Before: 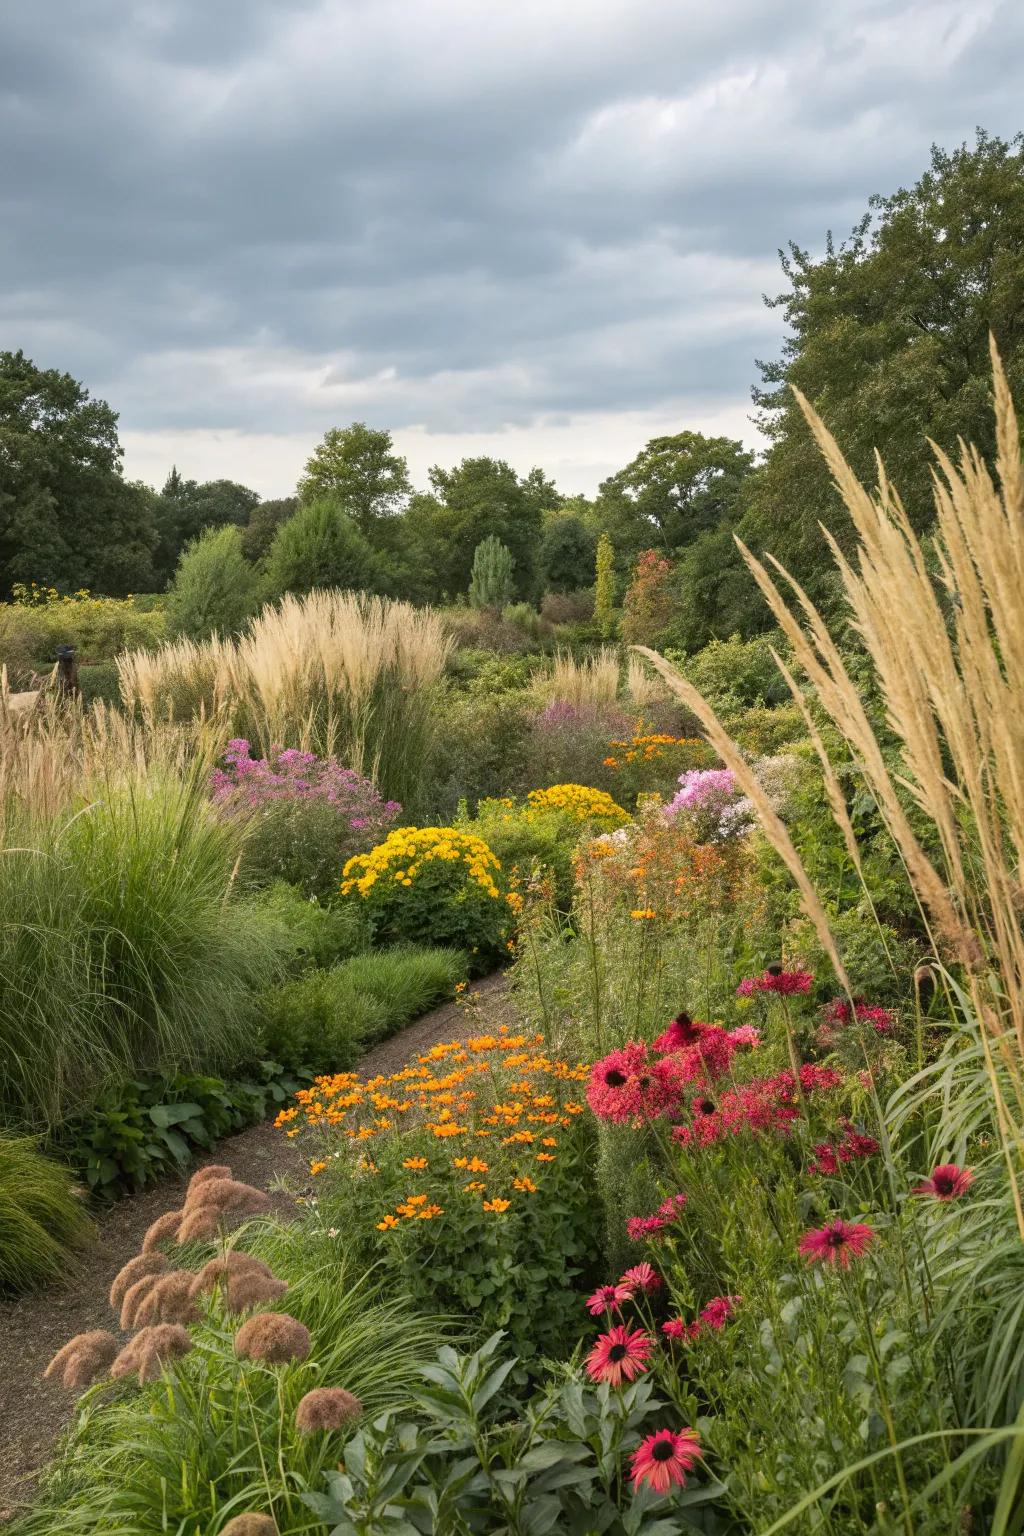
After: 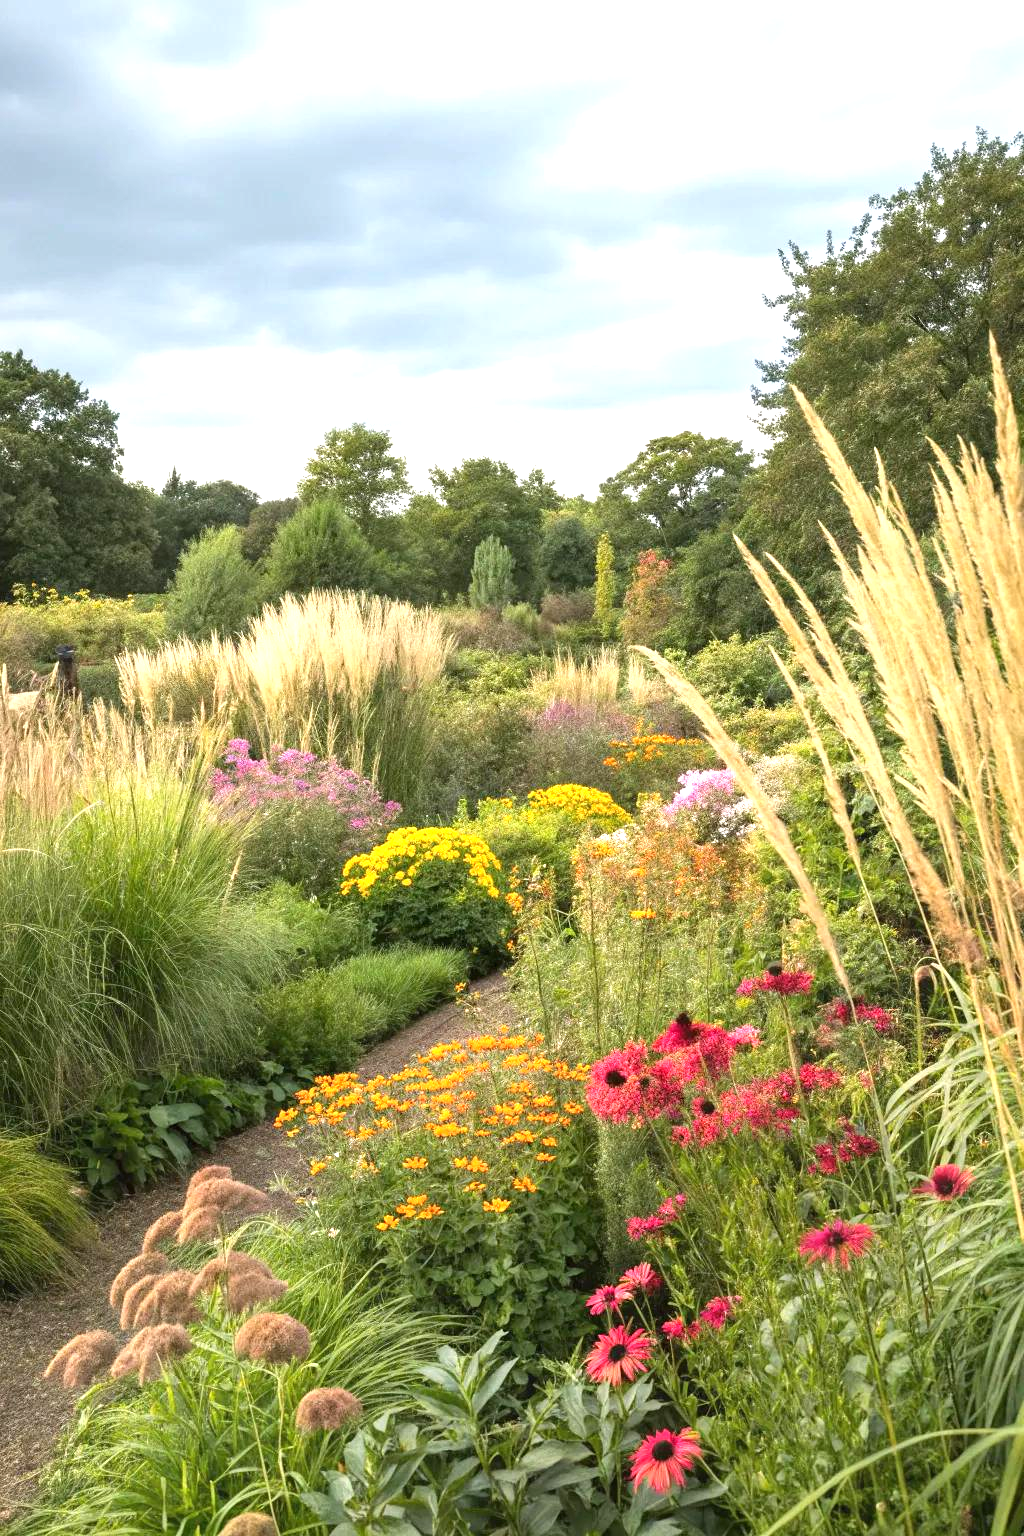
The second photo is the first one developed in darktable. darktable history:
exposure: black level correction 0, exposure 1.022 EV, compensate exposure bias true, compensate highlight preservation false
